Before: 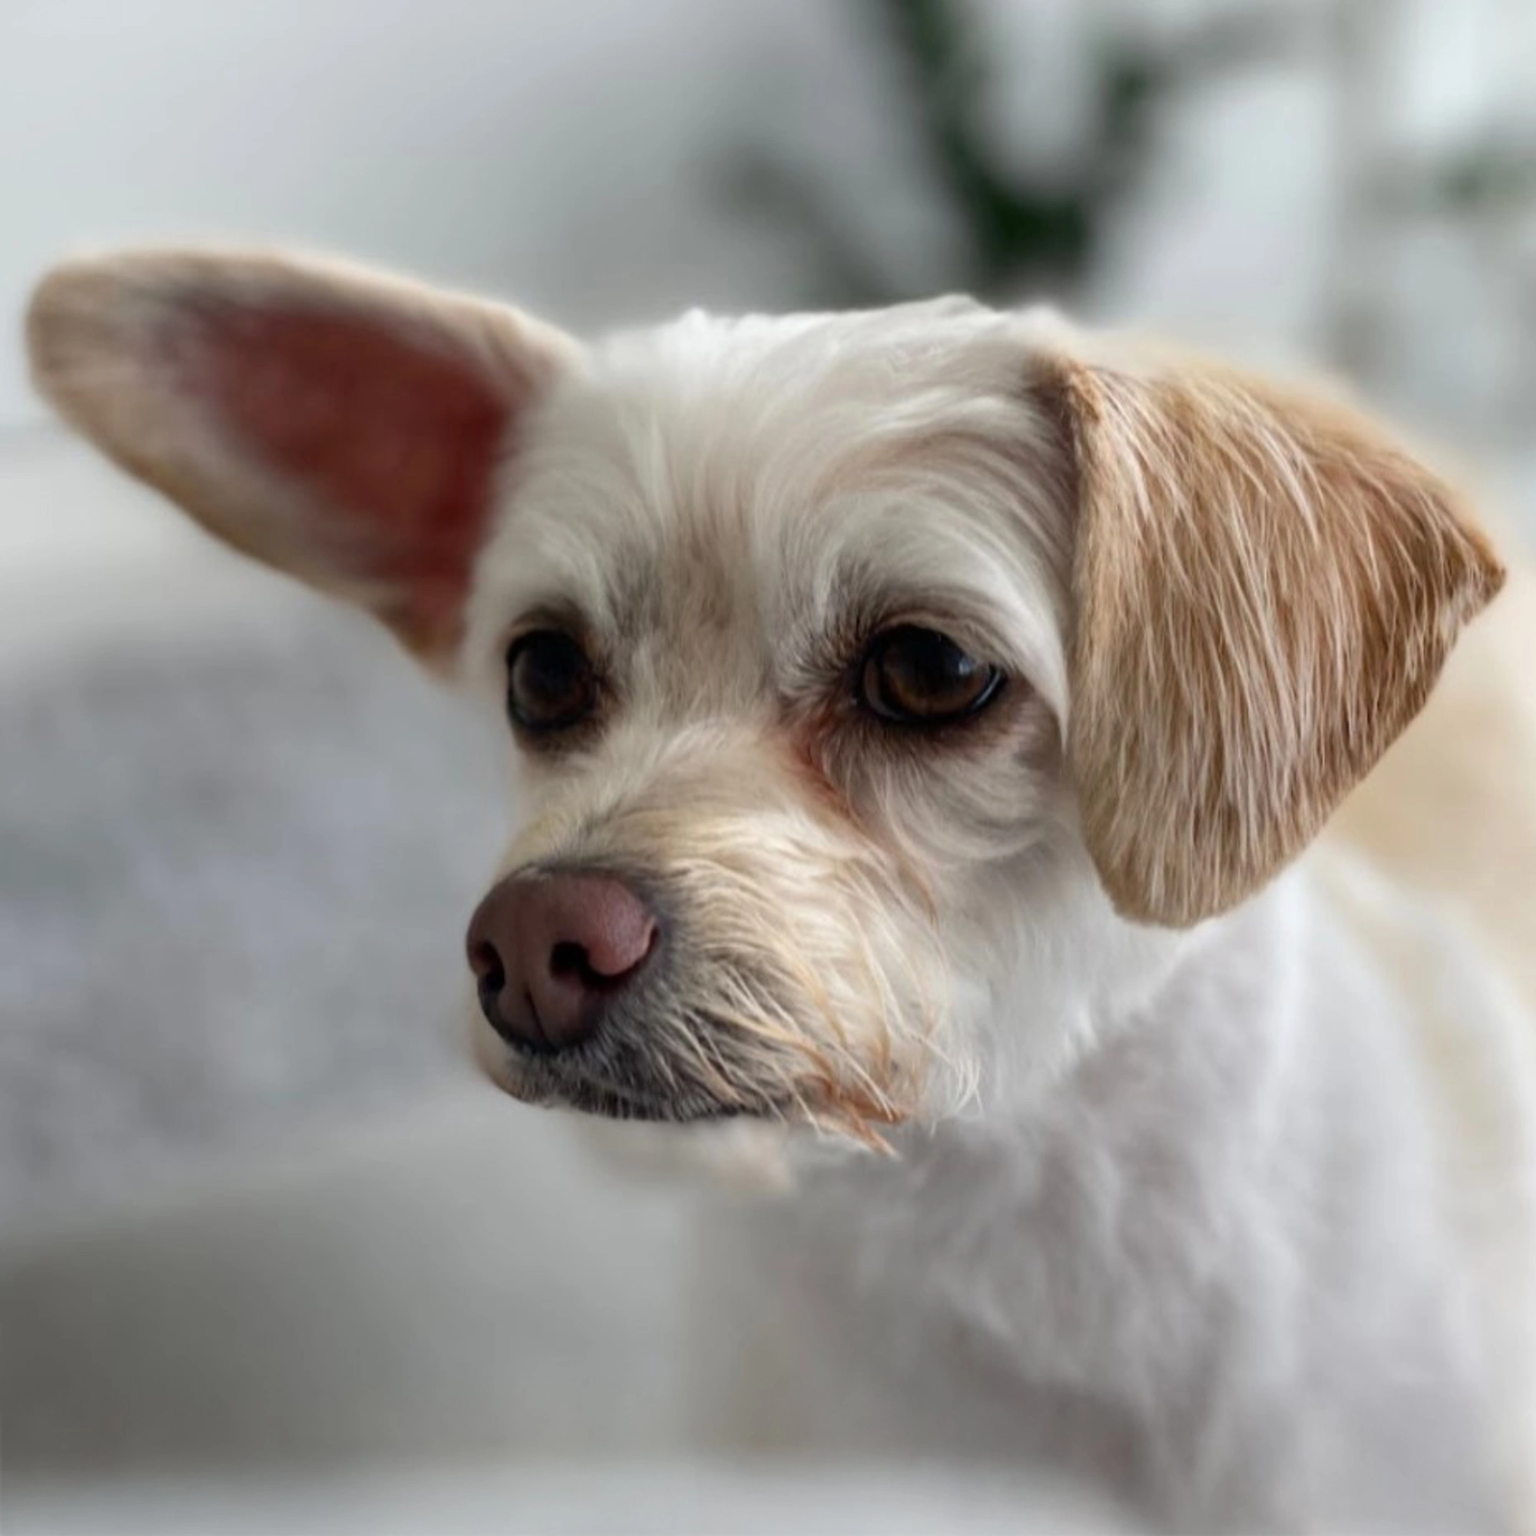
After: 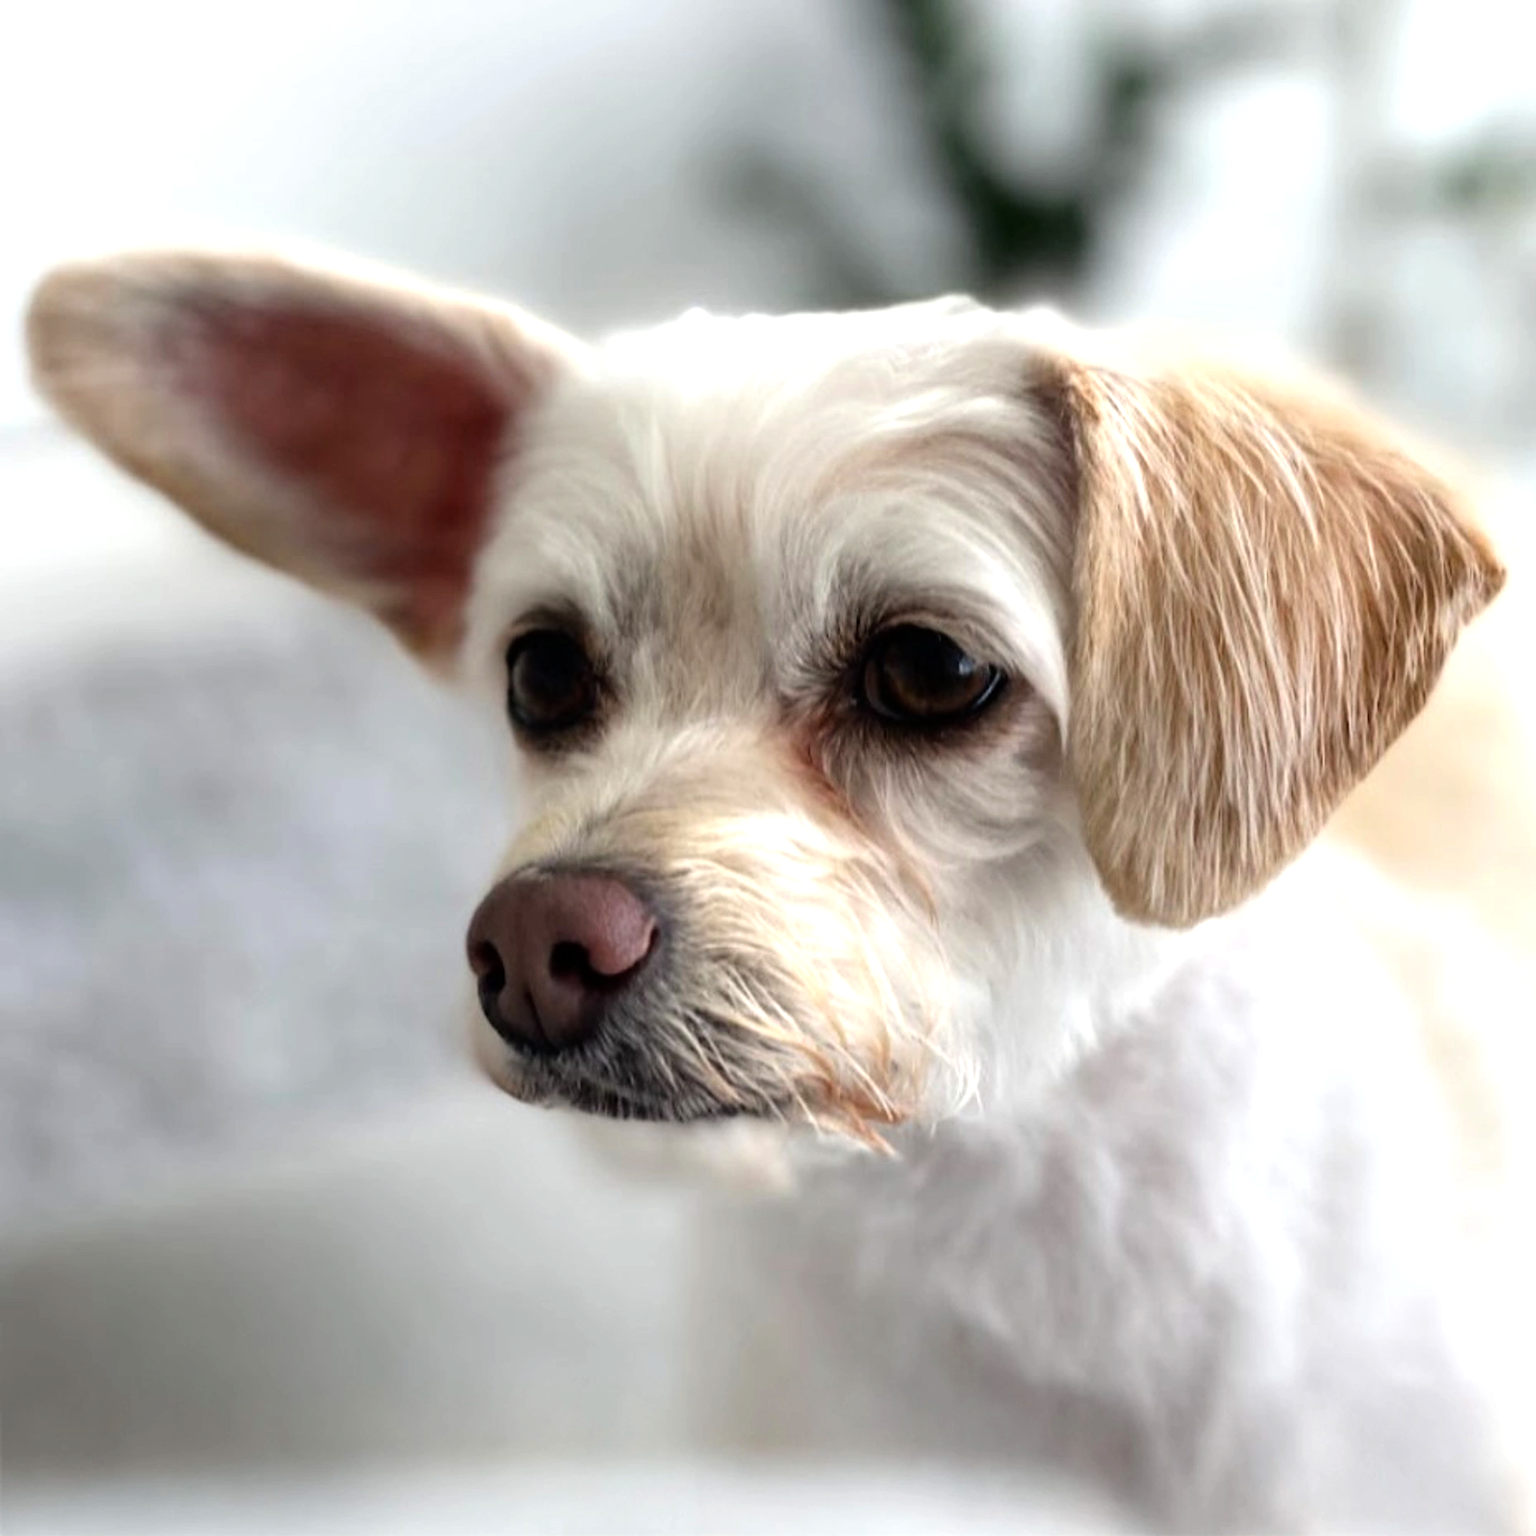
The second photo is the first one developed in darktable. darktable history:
tone equalizer: -8 EV -0.746 EV, -7 EV -0.739 EV, -6 EV -0.574 EV, -5 EV -0.399 EV, -3 EV 0.372 EV, -2 EV 0.6 EV, -1 EV 0.688 EV, +0 EV 0.725 EV
sharpen: amount 0.216
